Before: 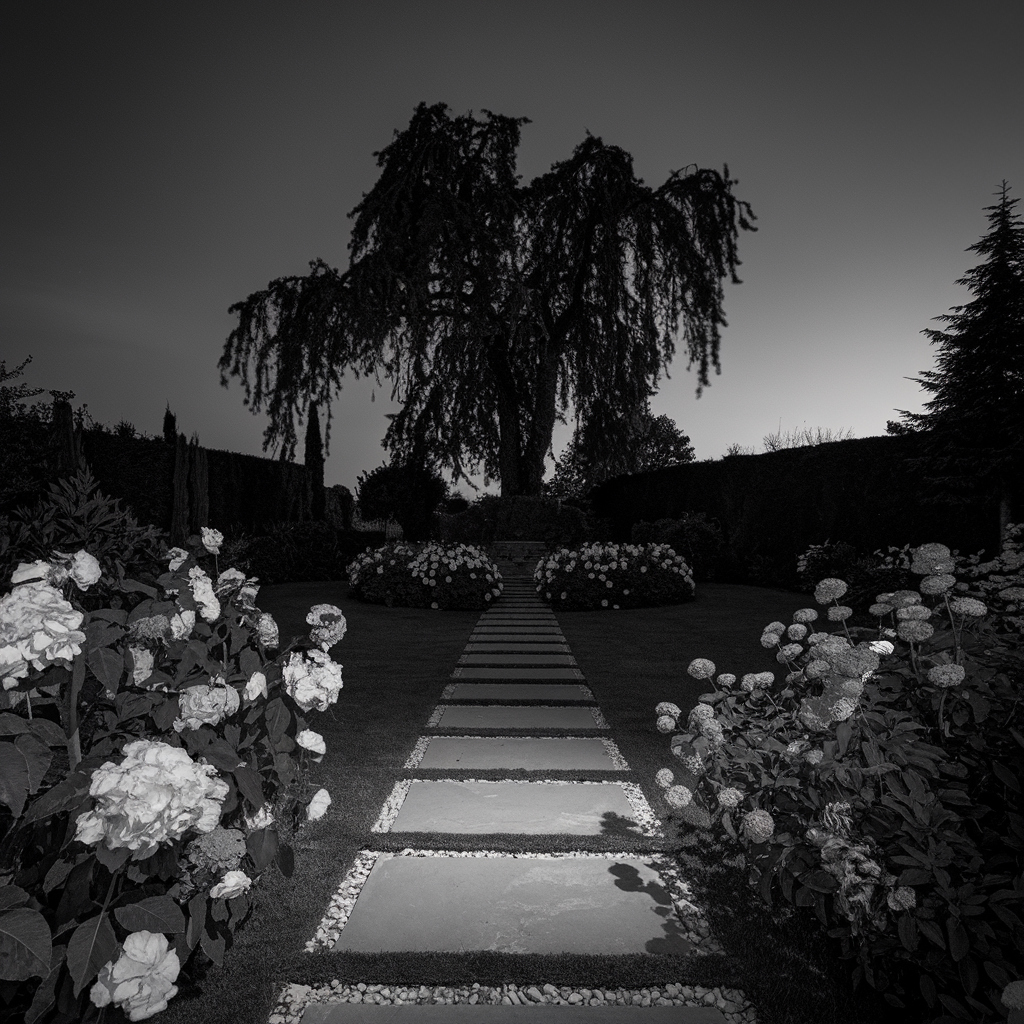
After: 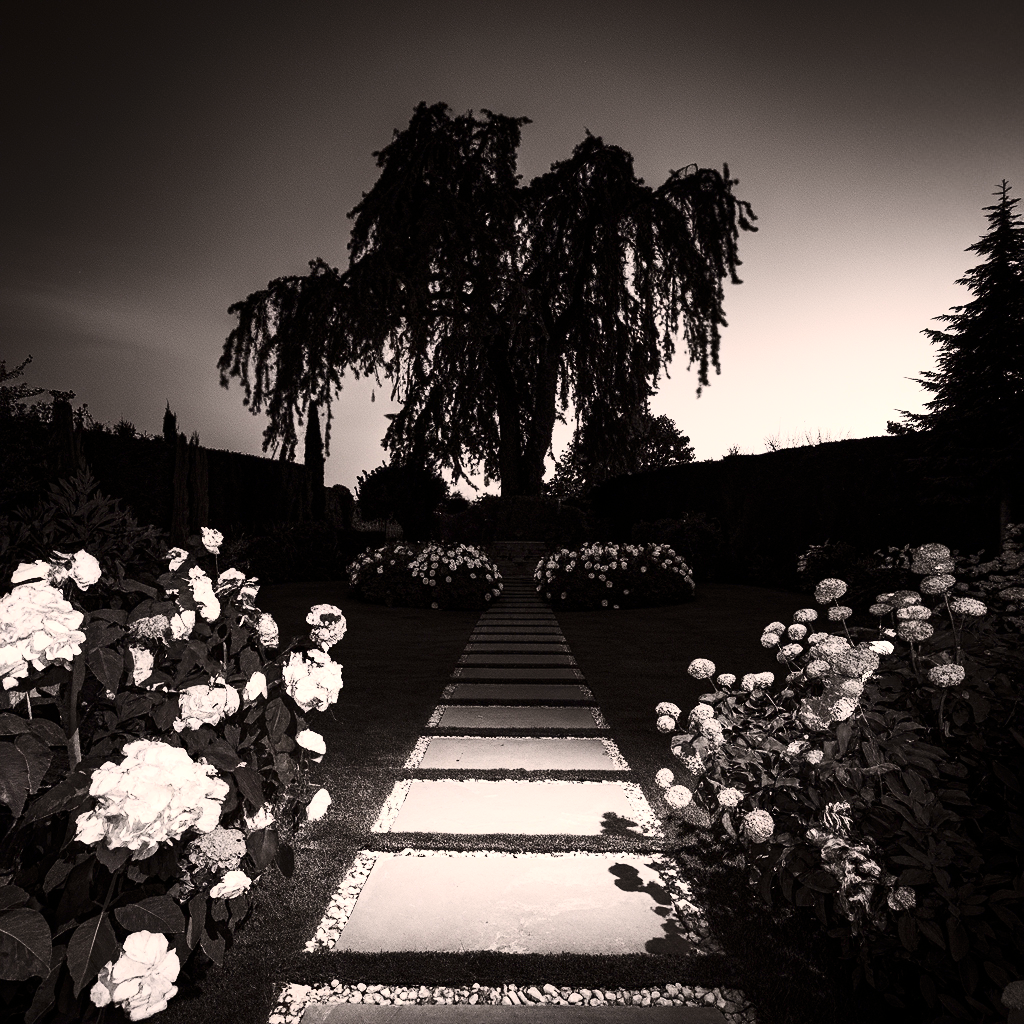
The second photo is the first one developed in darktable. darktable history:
white balance: red 1.127, blue 0.943
contrast brightness saturation: contrast 0.5, saturation -0.1
exposure: black level correction 0, exposure 0.877 EV, compensate exposure bias true, compensate highlight preservation false
